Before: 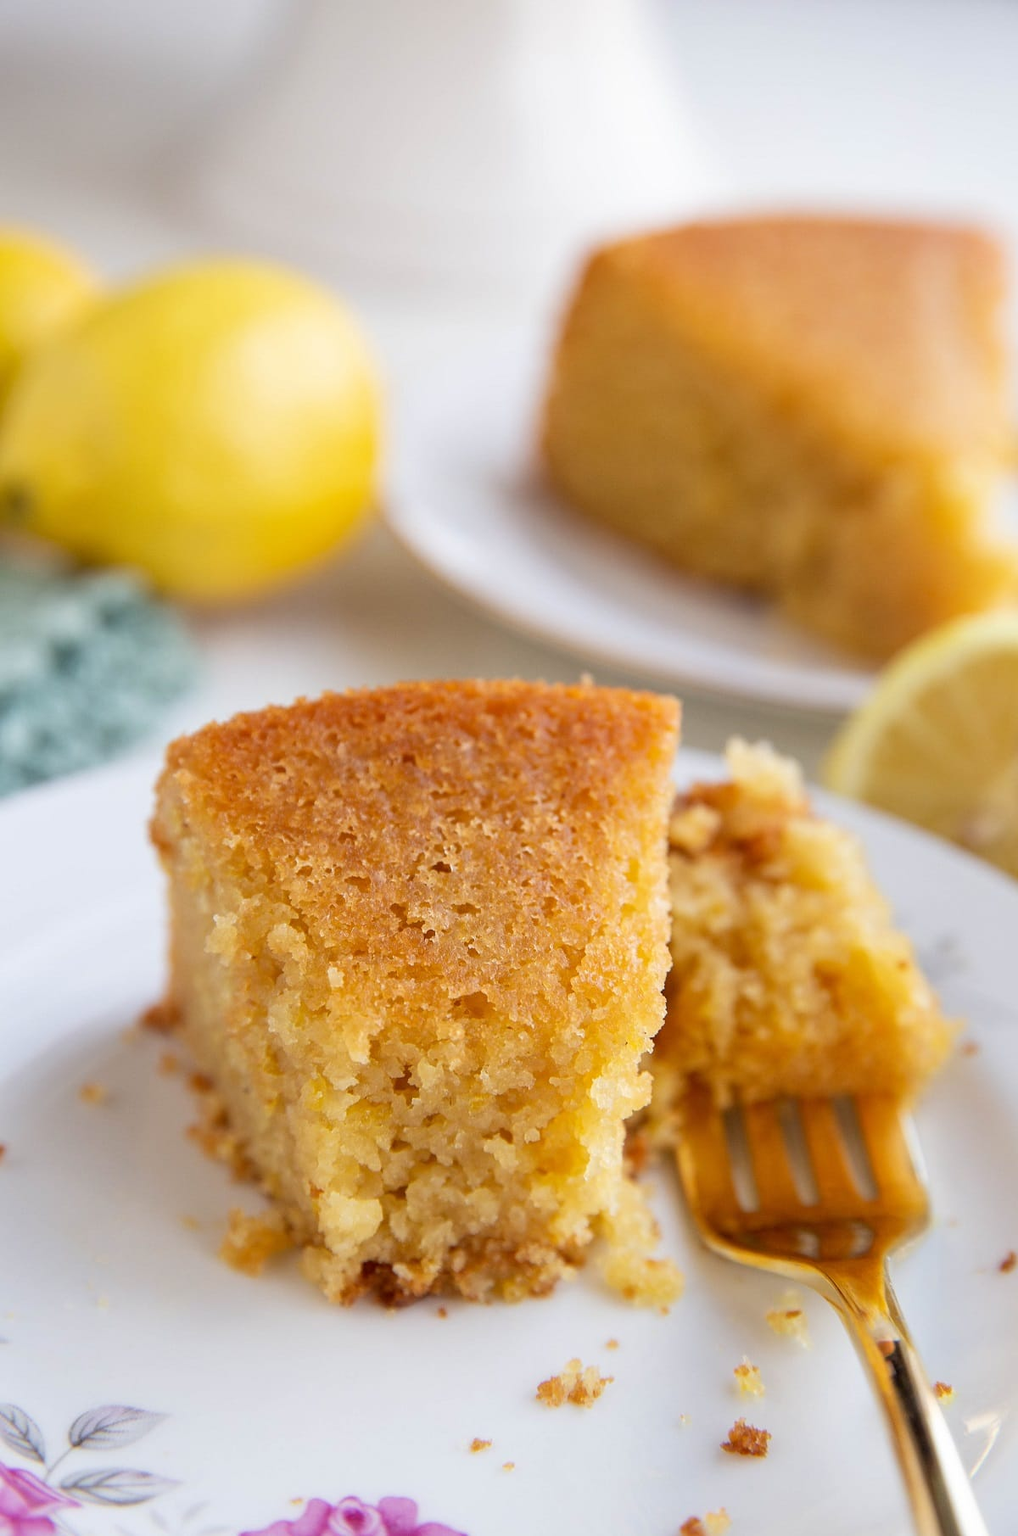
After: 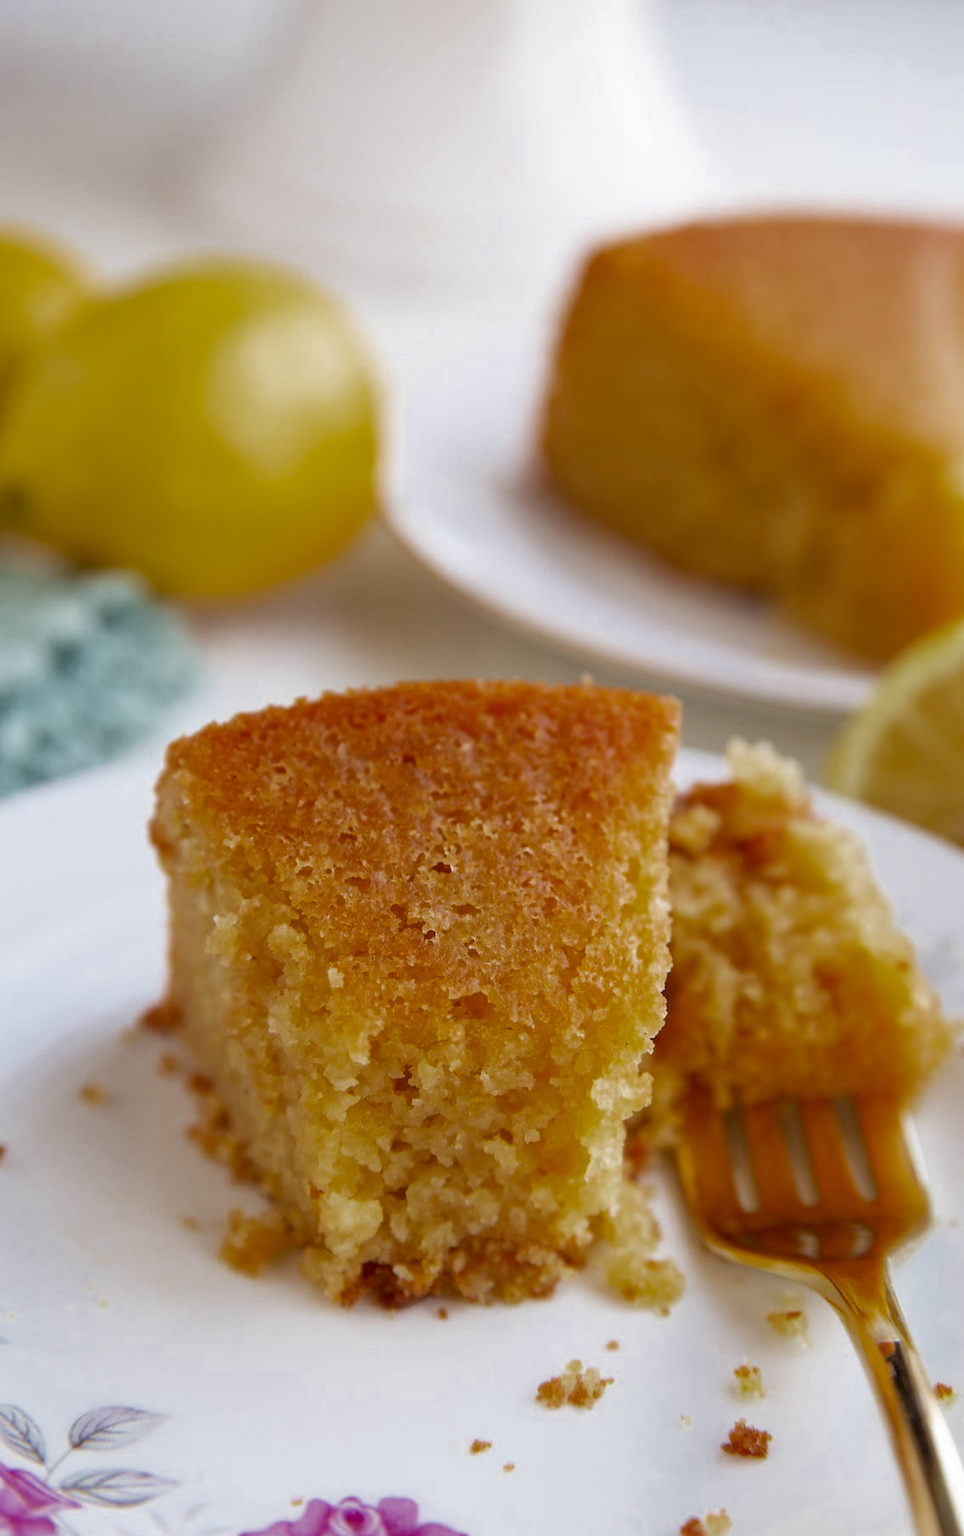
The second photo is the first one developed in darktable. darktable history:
levels: white 90.72%
color zones: curves: ch0 [(0, 0.425) (0.143, 0.422) (0.286, 0.42) (0.429, 0.419) (0.571, 0.419) (0.714, 0.42) (0.857, 0.422) (1, 0.425)], mix 100.95%
crop and rotate: right 5.184%
